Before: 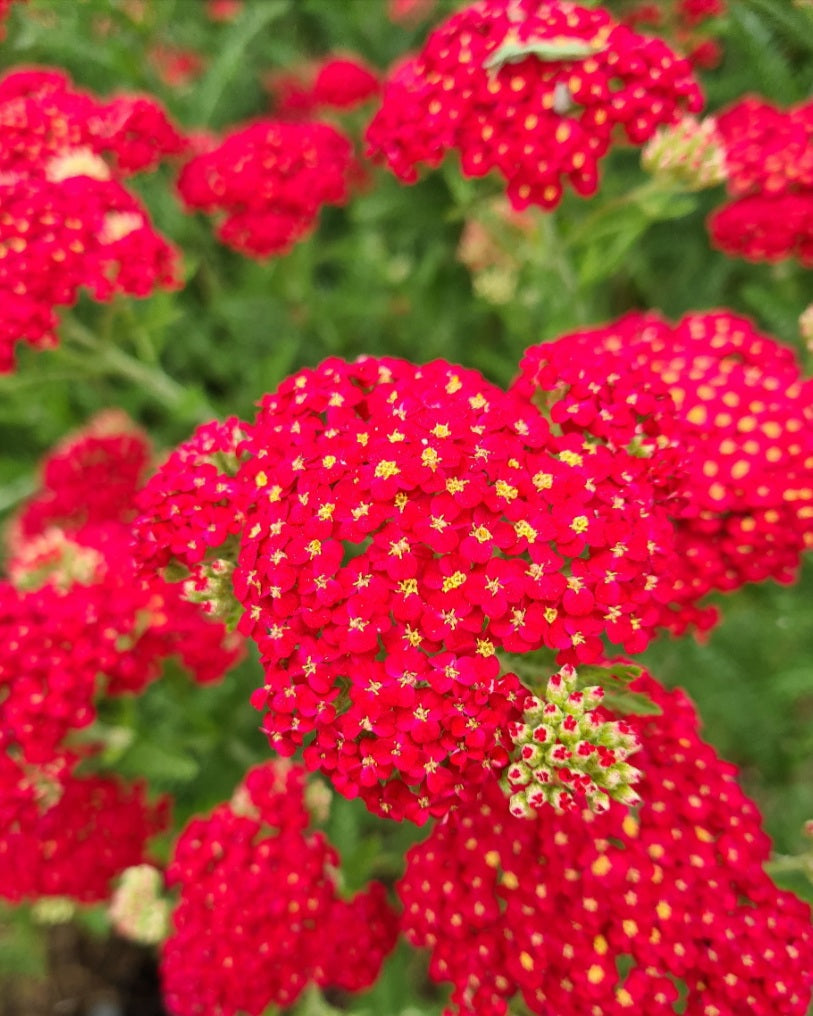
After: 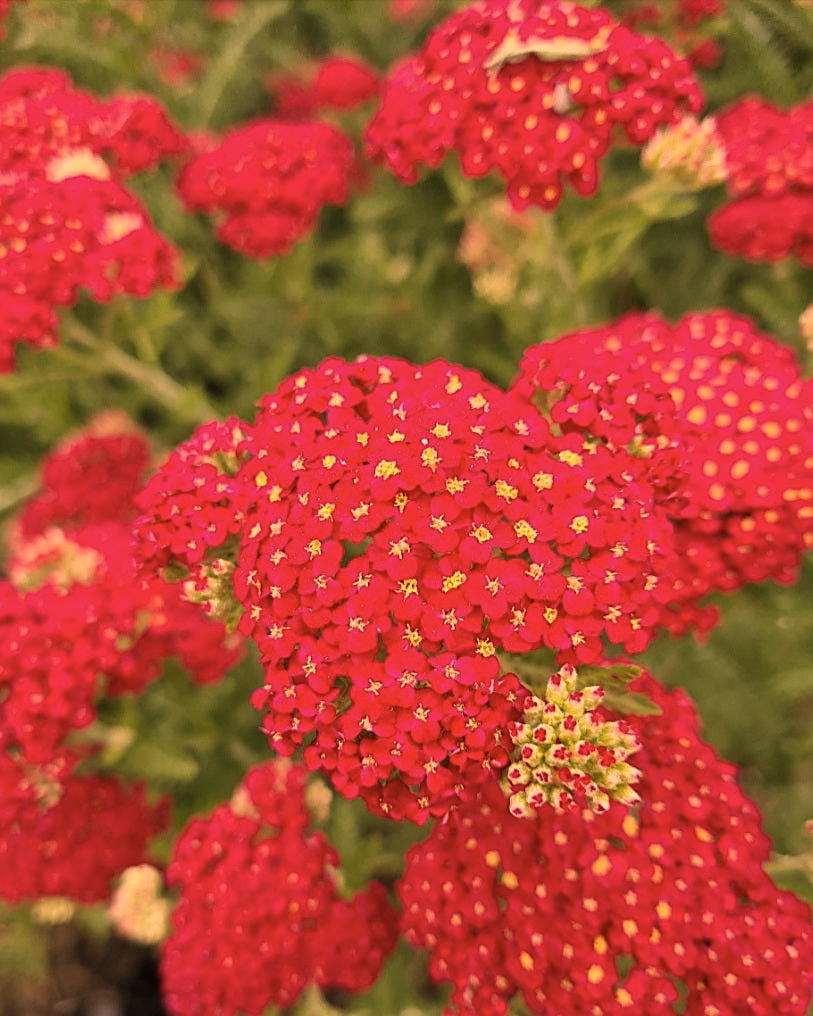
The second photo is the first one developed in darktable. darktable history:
sharpen: on, module defaults
color correction: highlights a* 40, highlights b* 40, saturation 0.69
